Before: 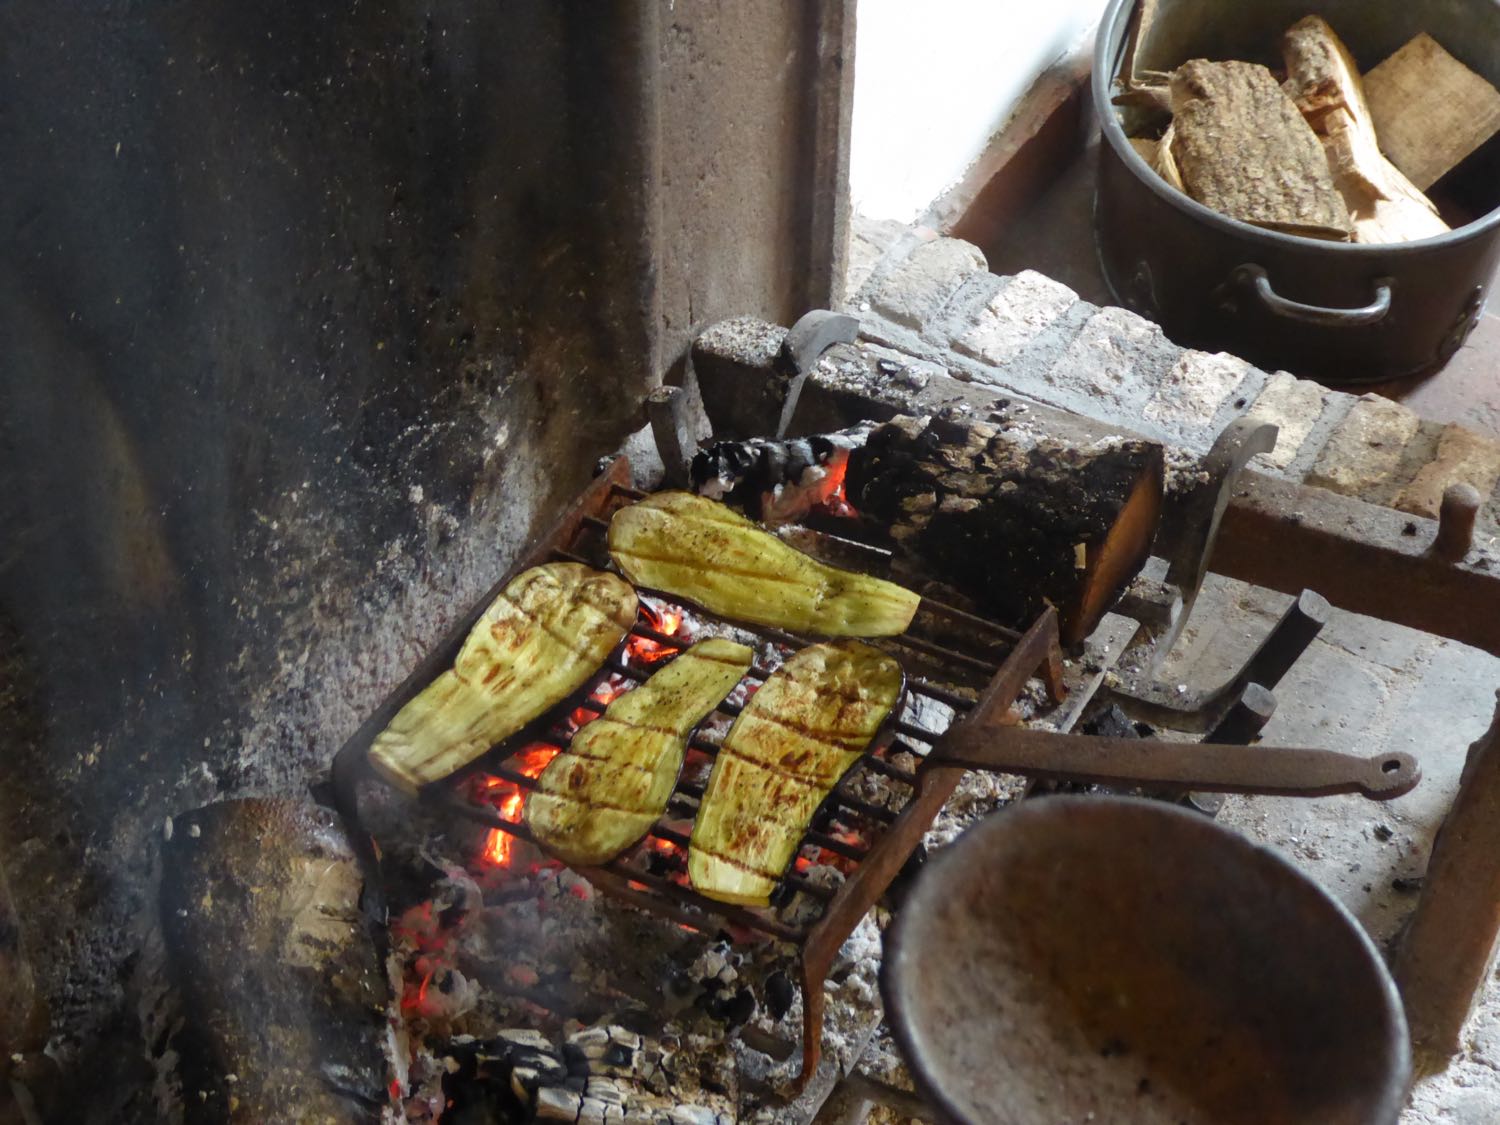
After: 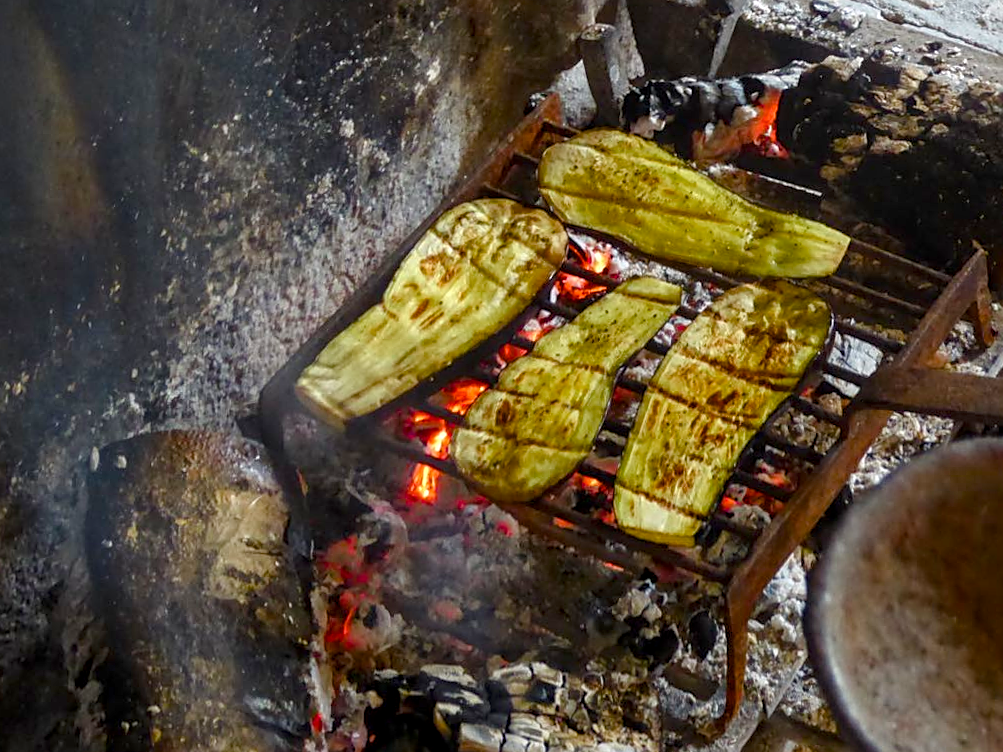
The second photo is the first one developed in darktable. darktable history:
crop and rotate: angle -0.82°, left 3.85%, top 31.828%, right 27.992%
color balance rgb: perceptual saturation grading › global saturation 35%, perceptual saturation grading › highlights -30%, perceptual saturation grading › shadows 35%, perceptual brilliance grading › global brilliance 3%, perceptual brilliance grading › highlights -3%, perceptual brilliance grading › shadows 3%
local contrast: detail 130%
sharpen: on, module defaults
